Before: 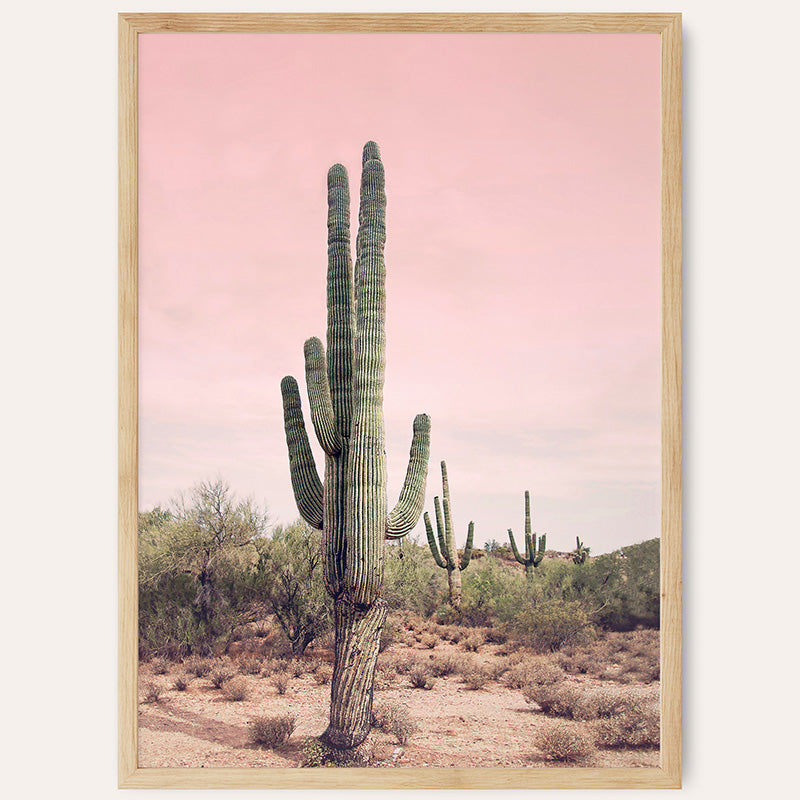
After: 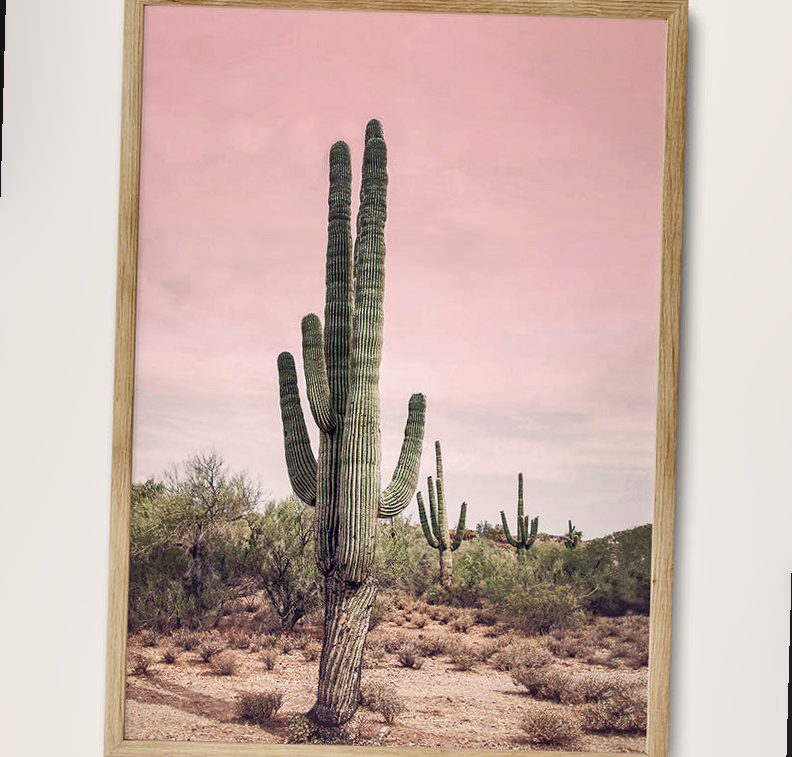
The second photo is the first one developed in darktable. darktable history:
local contrast: on, module defaults
rotate and perspective: rotation 1.57°, crop left 0.018, crop right 0.982, crop top 0.039, crop bottom 0.961
shadows and highlights: soften with gaussian
